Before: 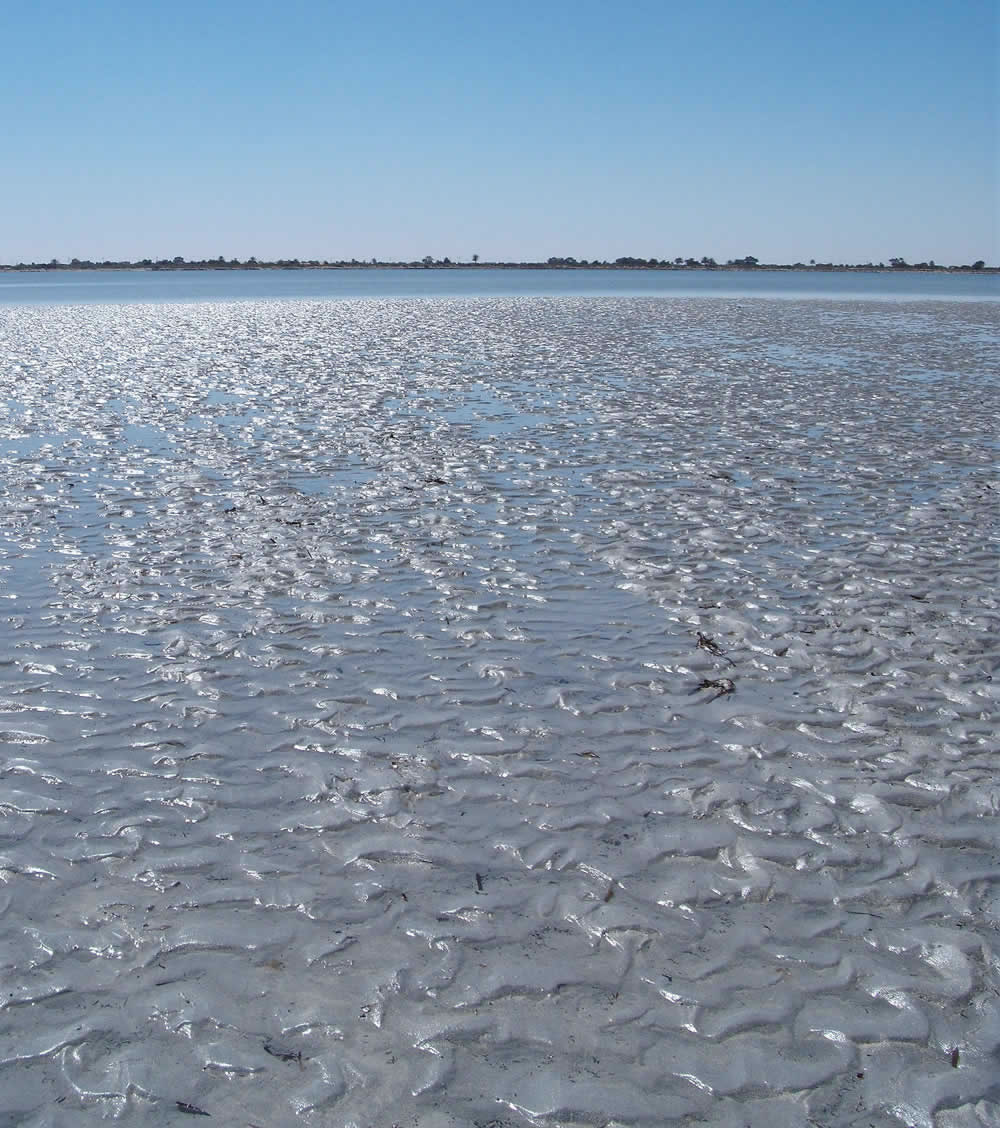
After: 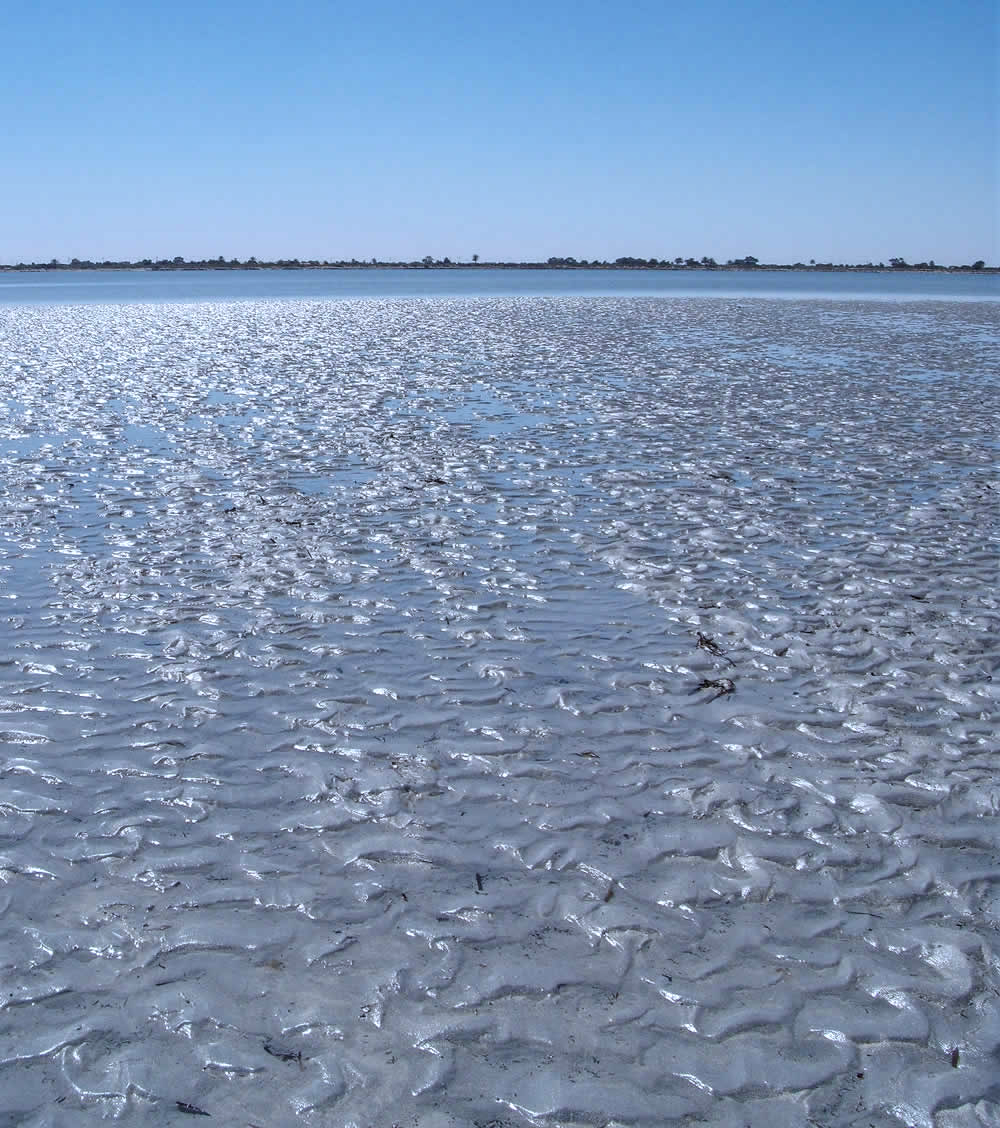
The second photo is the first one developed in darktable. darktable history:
local contrast: on, module defaults
white balance: red 0.954, blue 1.079
